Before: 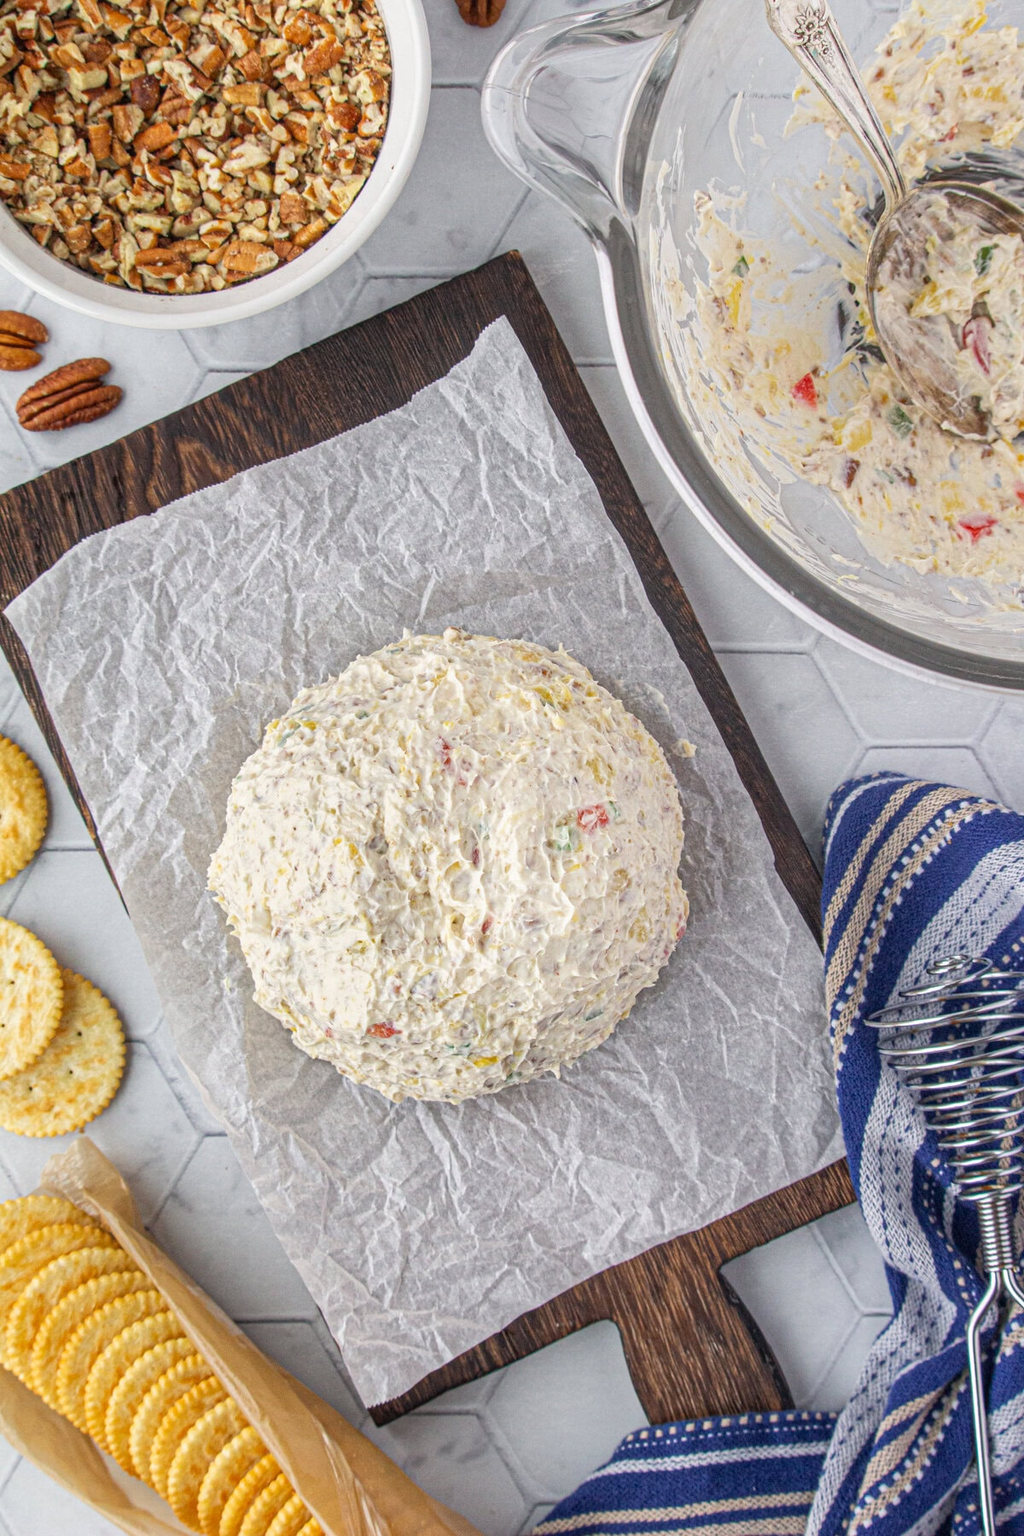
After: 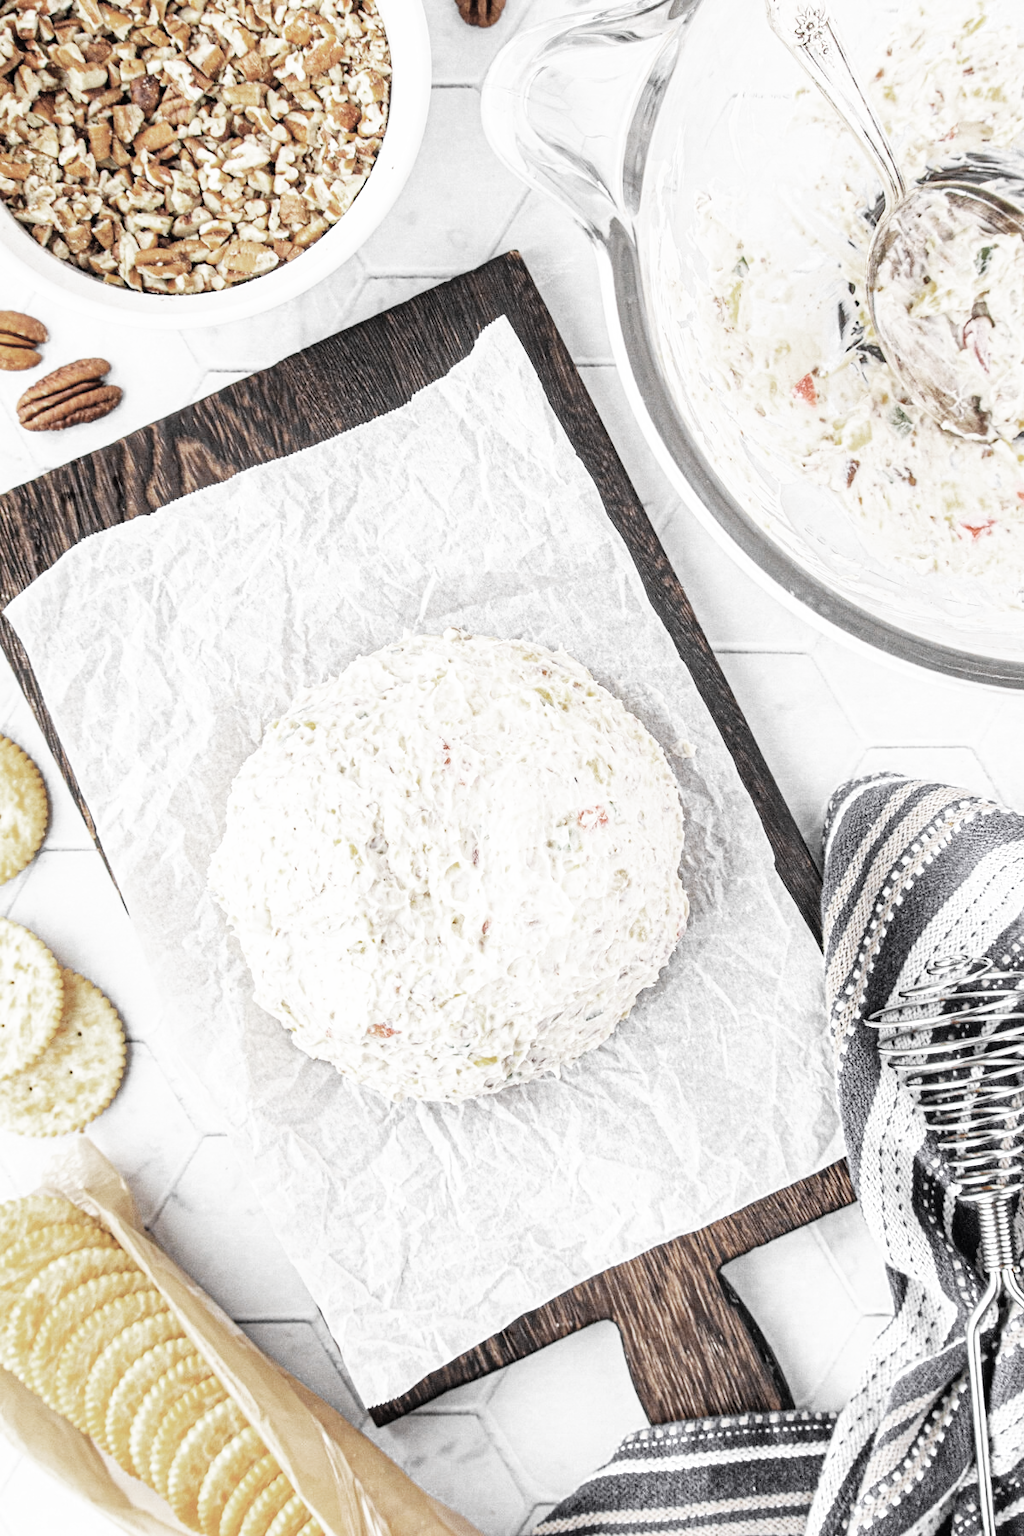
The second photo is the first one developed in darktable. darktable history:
color zones: curves: ch0 [(0, 0.613) (0.01, 0.613) (0.245, 0.448) (0.498, 0.529) (0.642, 0.665) (0.879, 0.777) (0.99, 0.613)]; ch1 [(0, 0.035) (0.121, 0.189) (0.259, 0.197) (0.415, 0.061) (0.589, 0.022) (0.732, 0.022) (0.857, 0.026) (0.991, 0.053)]
base curve: curves: ch0 [(0, 0) (0.007, 0.004) (0.027, 0.03) (0.046, 0.07) (0.207, 0.54) (0.442, 0.872) (0.673, 0.972) (1, 1)], preserve colors none
